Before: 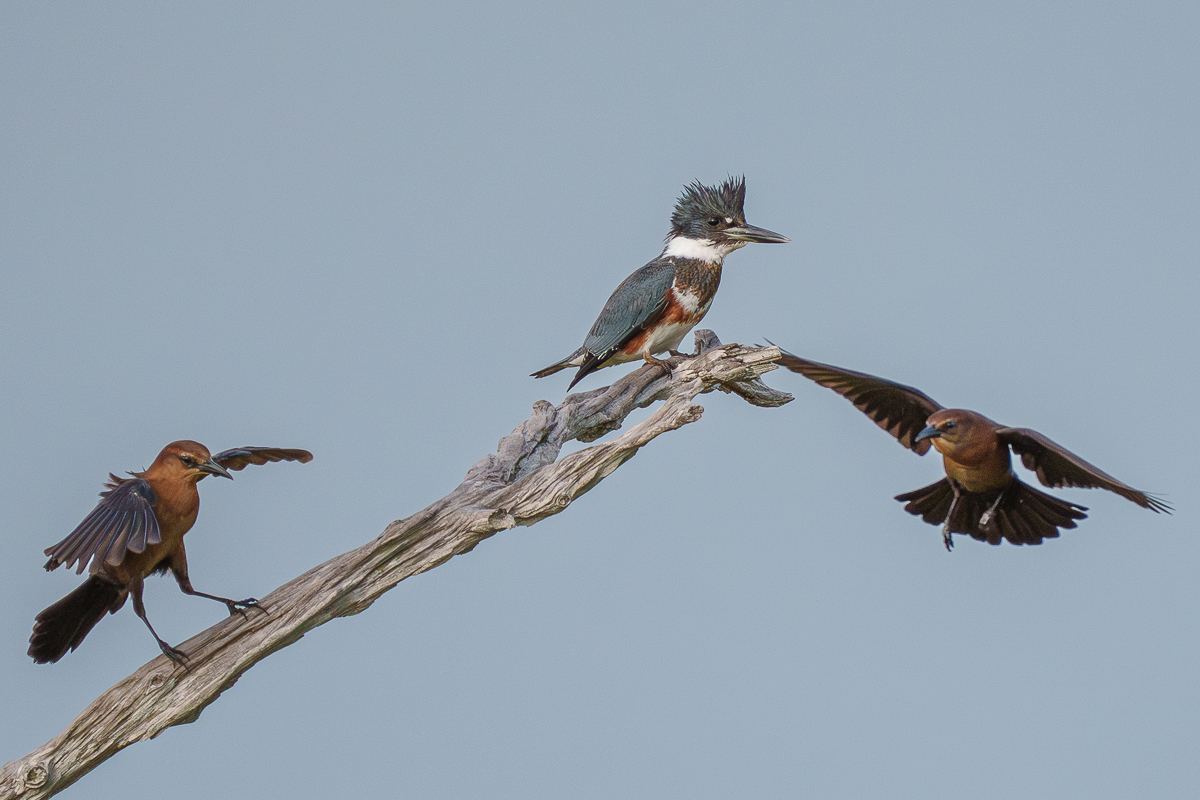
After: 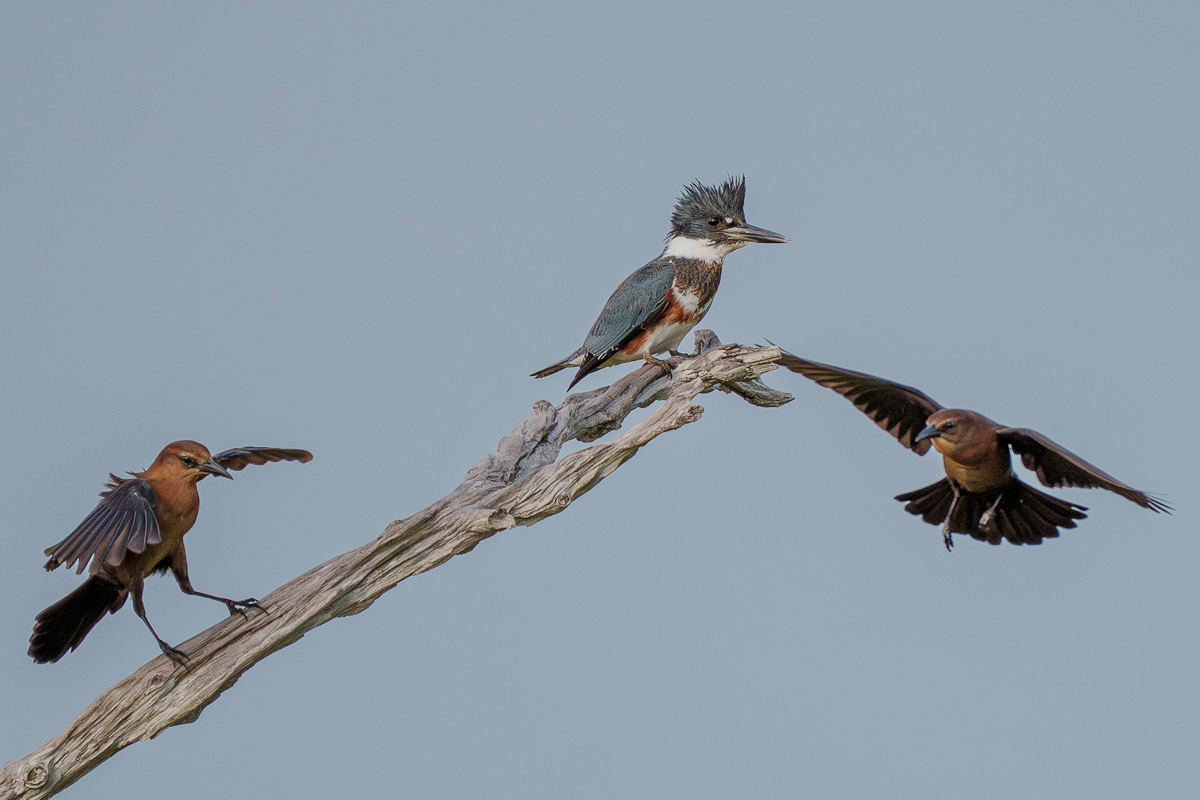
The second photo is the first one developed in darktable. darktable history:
filmic rgb: middle gray luminance 18.42%, black relative exposure -9 EV, white relative exposure 3.75 EV, threshold 6 EV, target black luminance 0%, hardness 4.85, latitude 67.35%, contrast 0.955, highlights saturation mix 20%, shadows ↔ highlights balance 21.36%, add noise in highlights 0, preserve chrominance luminance Y, color science v3 (2019), use custom middle-gray values true, iterations of high-quality reconstruction 0, contrast in highlights soft, enable highlight reconstruction true
